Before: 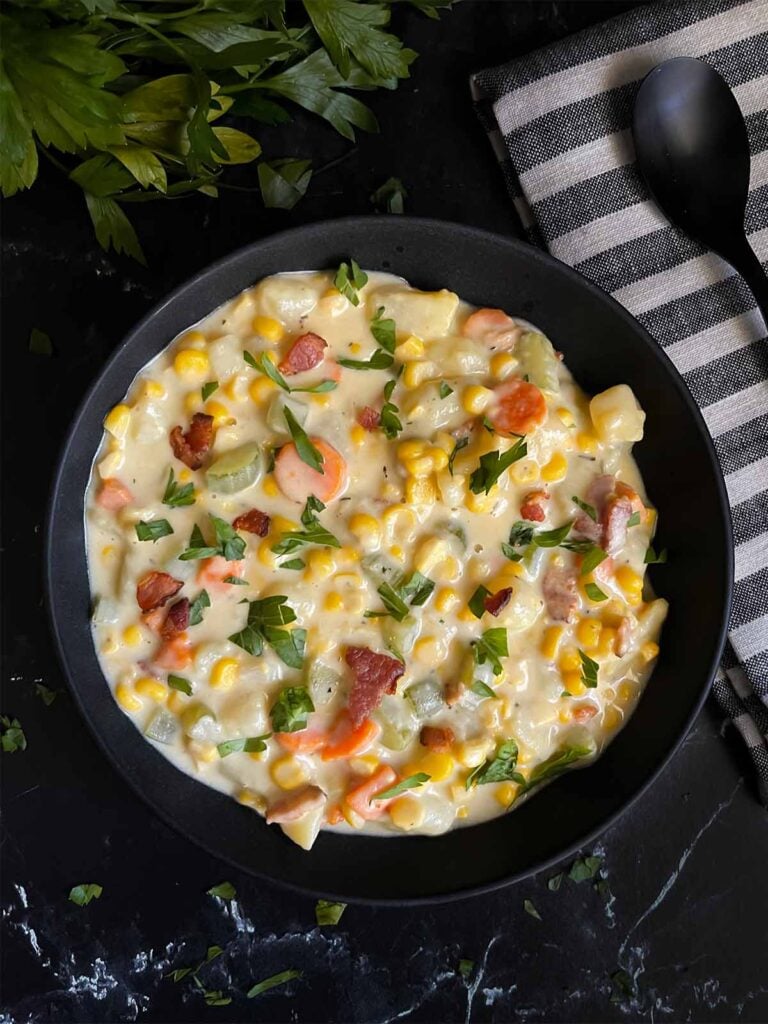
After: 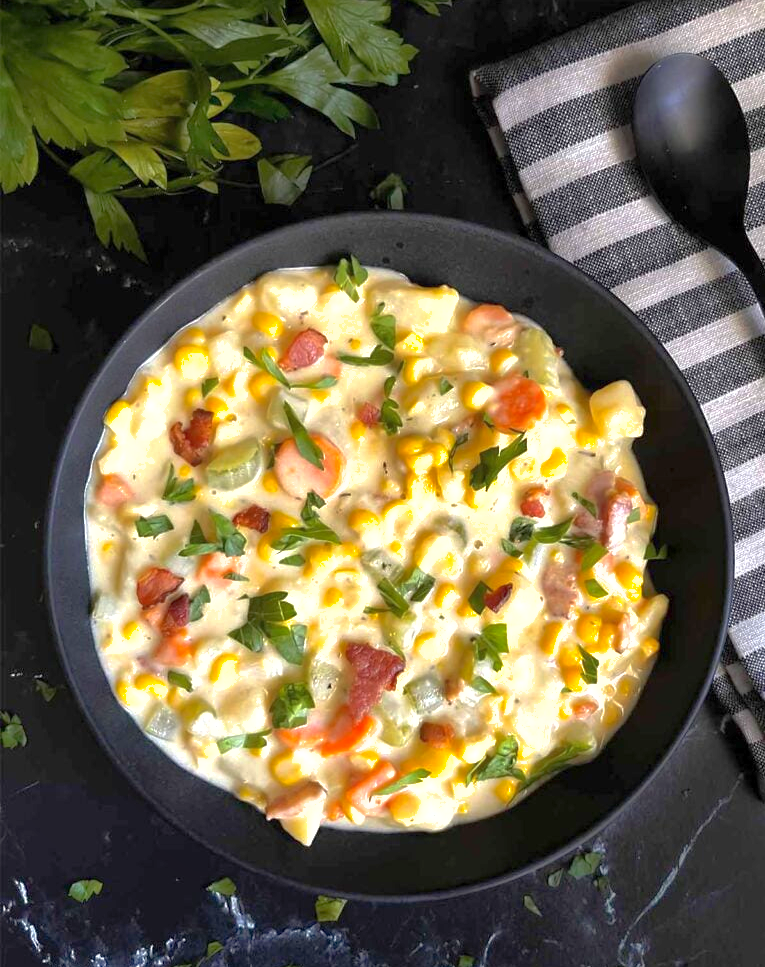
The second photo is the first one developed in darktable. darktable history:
shadows and highlights: on, module defaults
exposure: exposure 0.77 EV, compensate highlight preservation false
crop: top 0.448%, right 0.264%, bottom 5.045%
